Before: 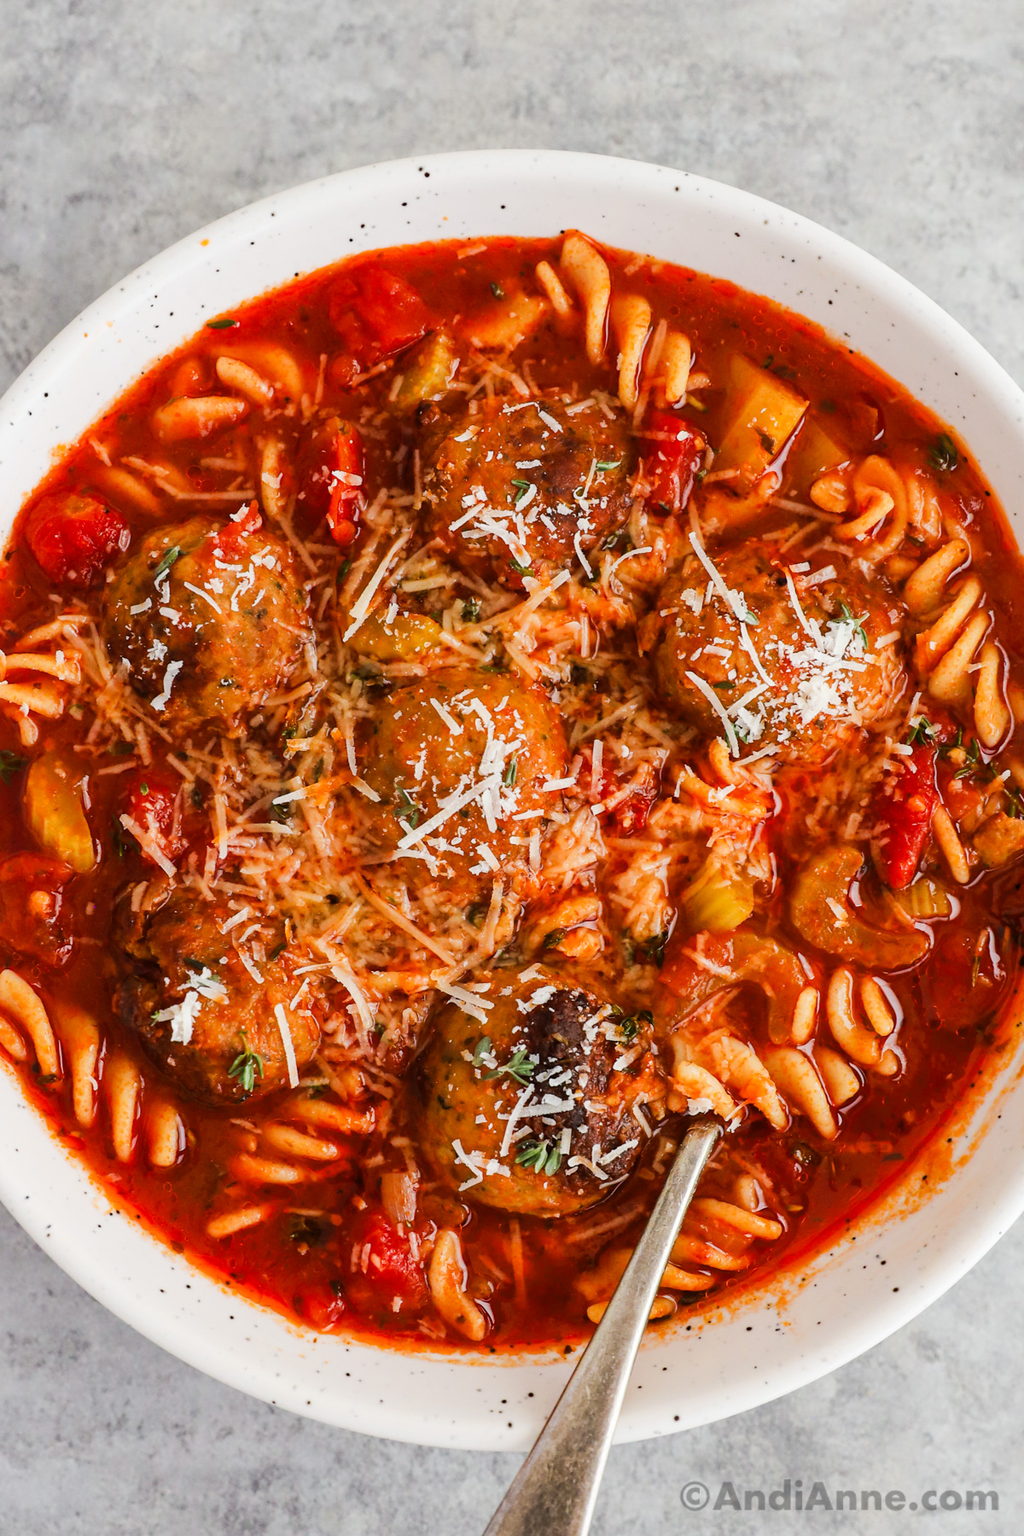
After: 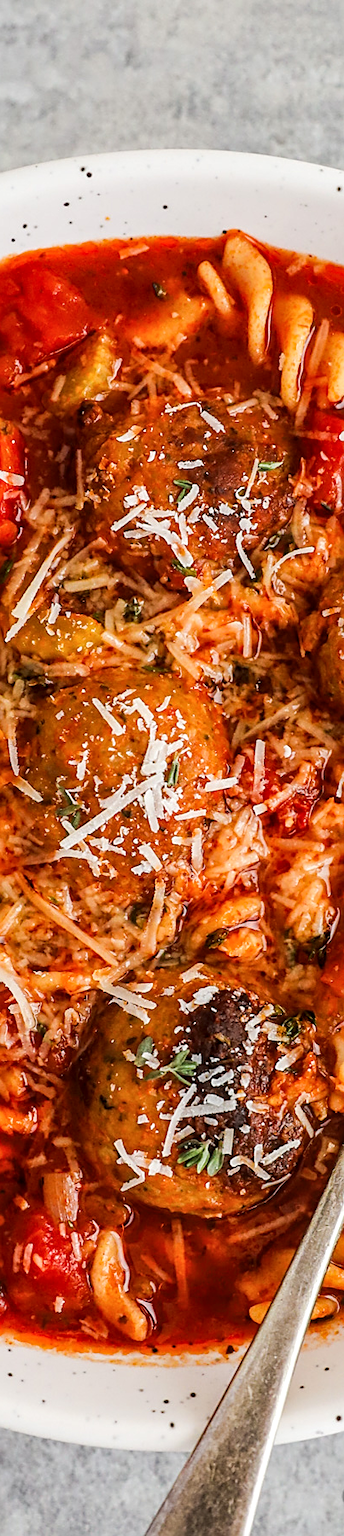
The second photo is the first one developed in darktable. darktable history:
local contrast: on, module defaults
contrast brightness saturation: contrast 0.045
sharpen: on, module defaults
crop: left 33.02%, right 33.305%
